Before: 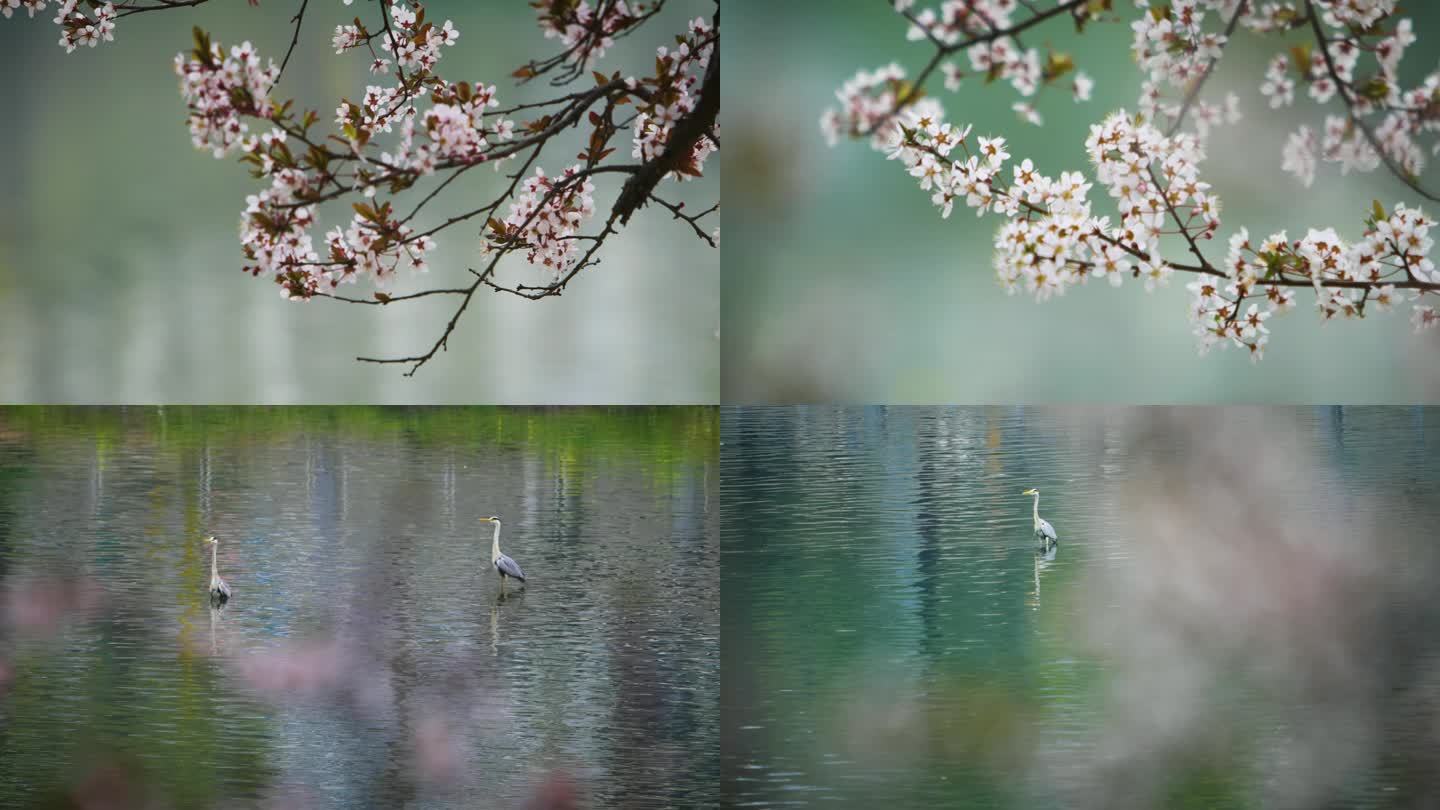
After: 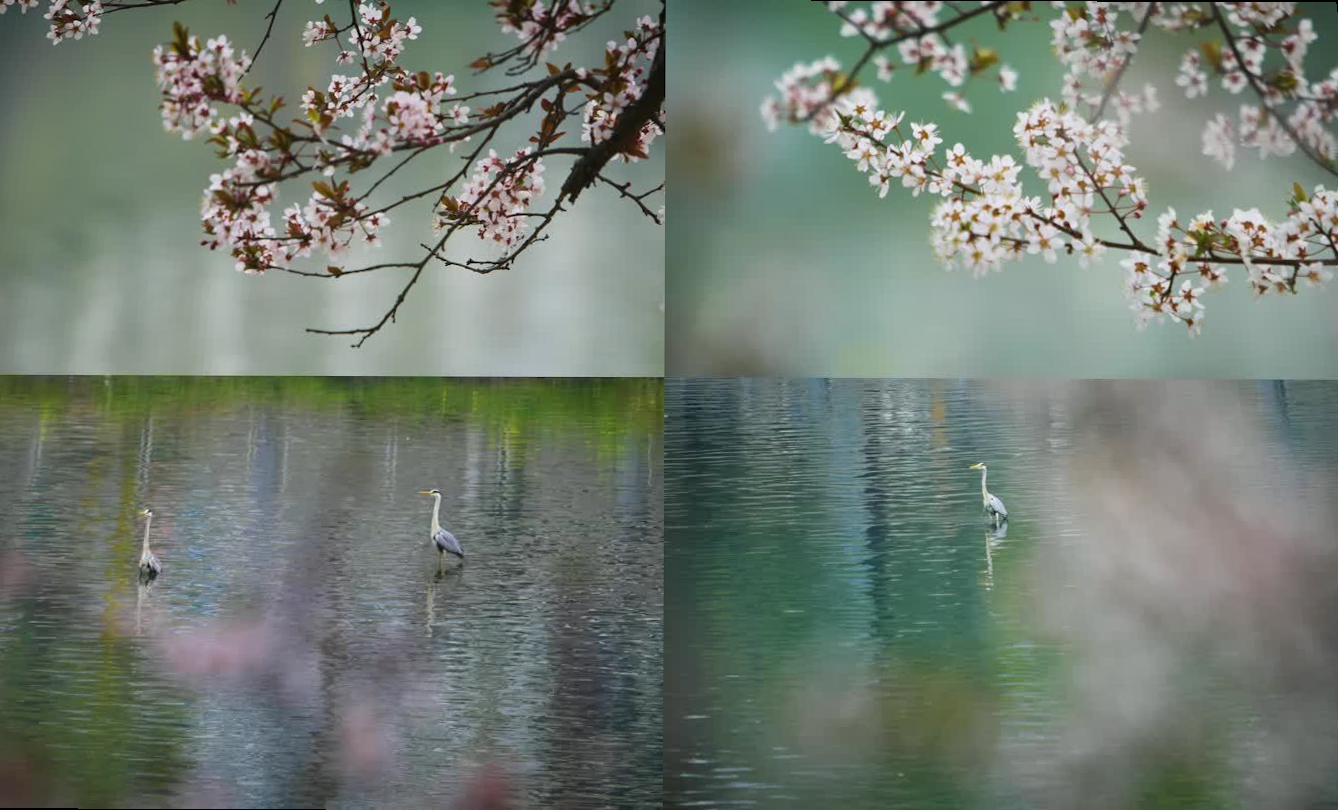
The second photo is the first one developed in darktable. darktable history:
tone equalizer: -8 EV -0.002 EV, -7 EV 0.005 EV, -6 EV -0.009 EV, -5 EV 0.011 EV, -4 EV -0.012 EV, -3 EV 0.007 EV, -2 EV -0.062 EV, -1 EV -0.293 EV, +0 EV -0.582 EV, smoothing diameter 2%, edges refinement/feathering 20, mask exposure compensation -1.57 EV, filter diffusion 5
rotate and perspective: rotation 0.215°, lens shift (vertical) -0.139, crop left 0.069, crop right 0.939, crop top 0.002, crop bottom 0.996
